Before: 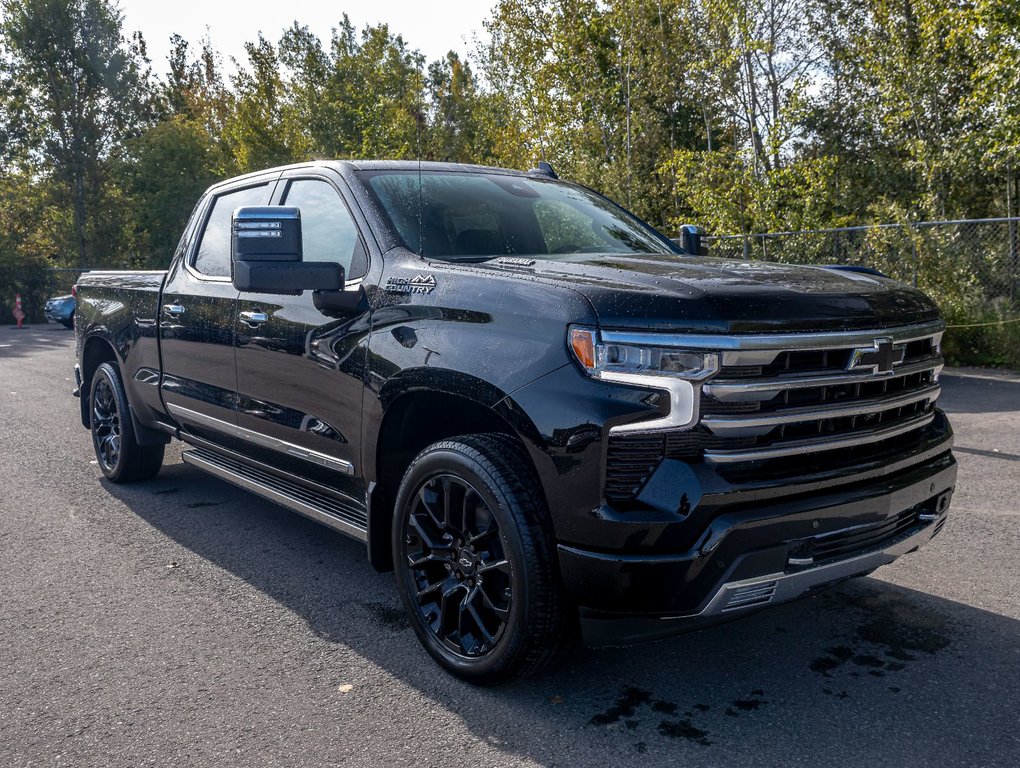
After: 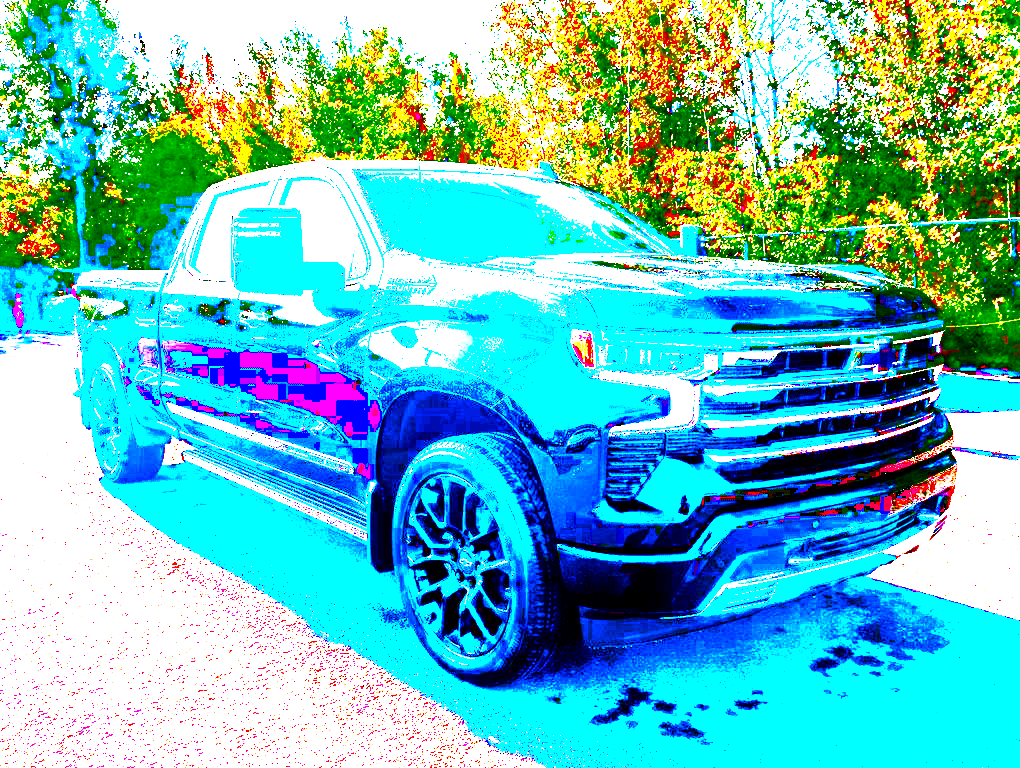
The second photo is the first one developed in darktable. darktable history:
contrast brightness saturation: contrast 0.073
exposure: black level correction 0.099, exposure 3.085 EV, compensate exposure bias true, compensate highlight preservation false
